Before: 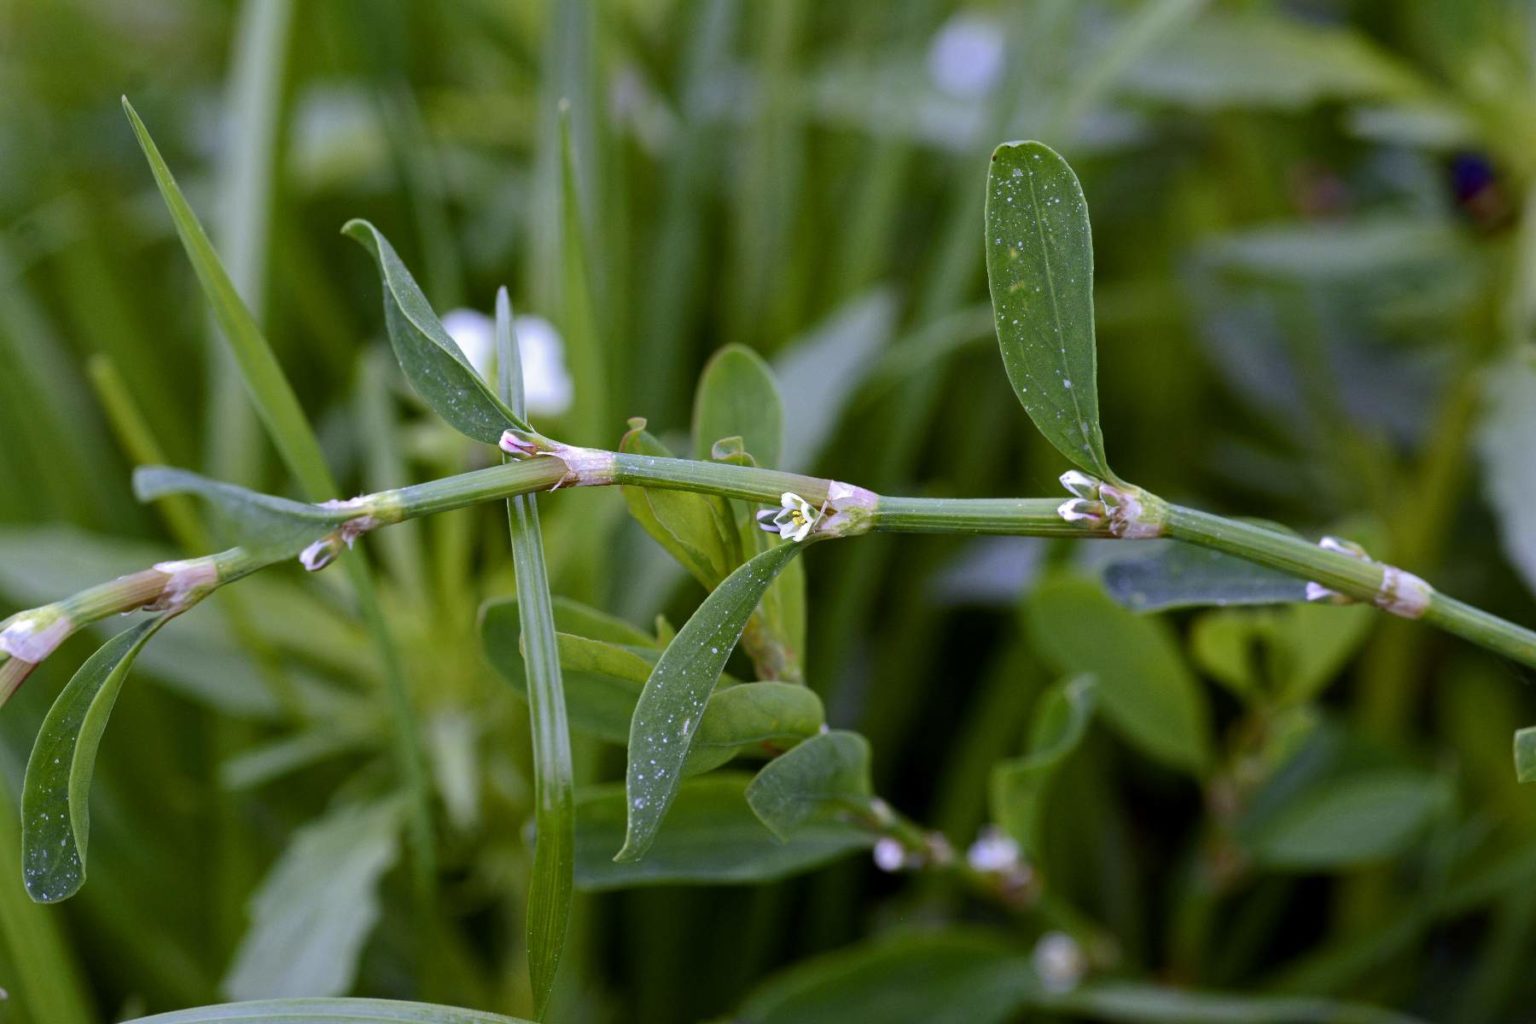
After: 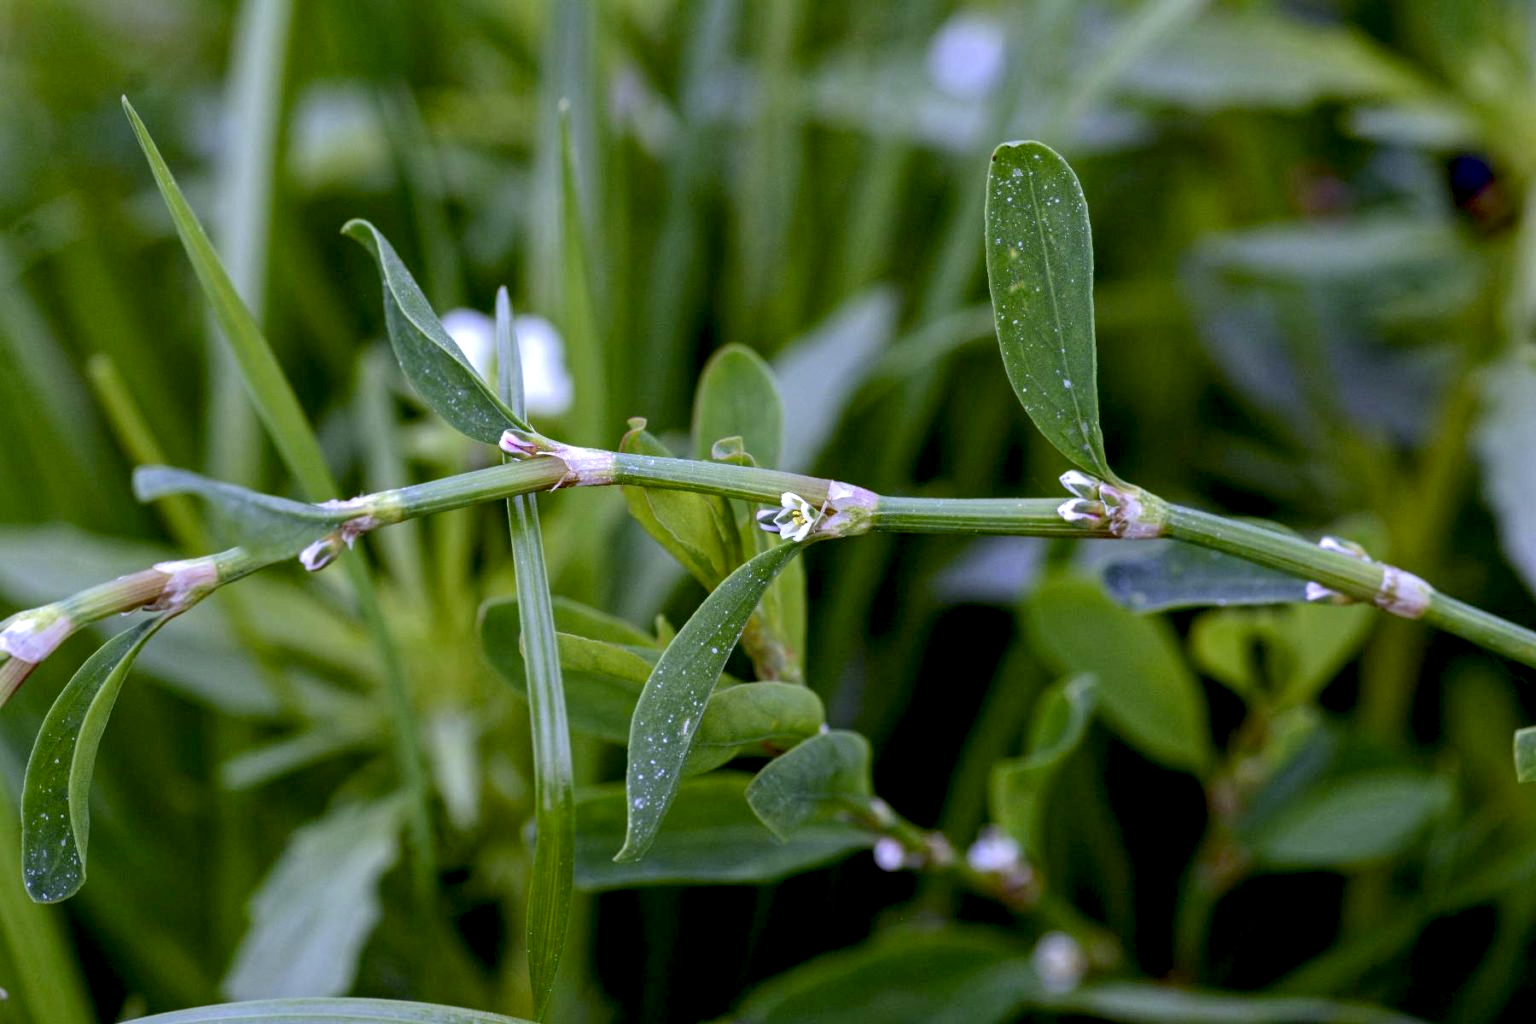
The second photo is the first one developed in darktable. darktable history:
color calibration: illuminant as shot in camera, x 0.358, y 0.373, temperature 4628.91 K
exposure: black level correction 0.009, exposure 0.119 EV, compensate highlight preservation false
local contrast: on, module defaults
